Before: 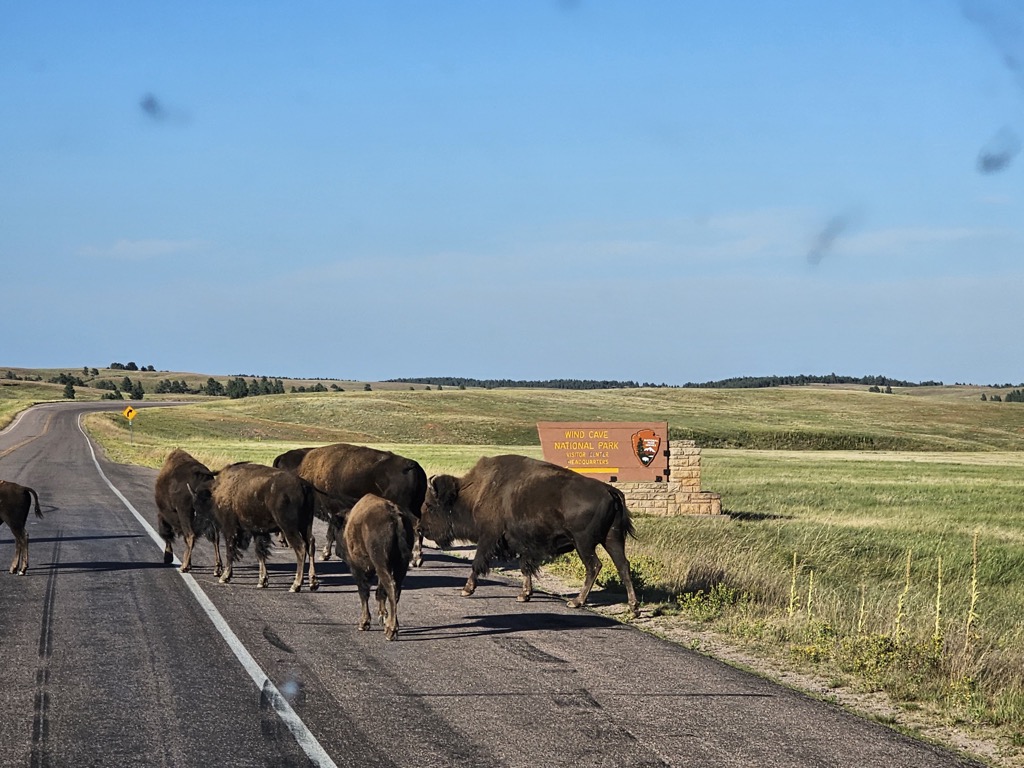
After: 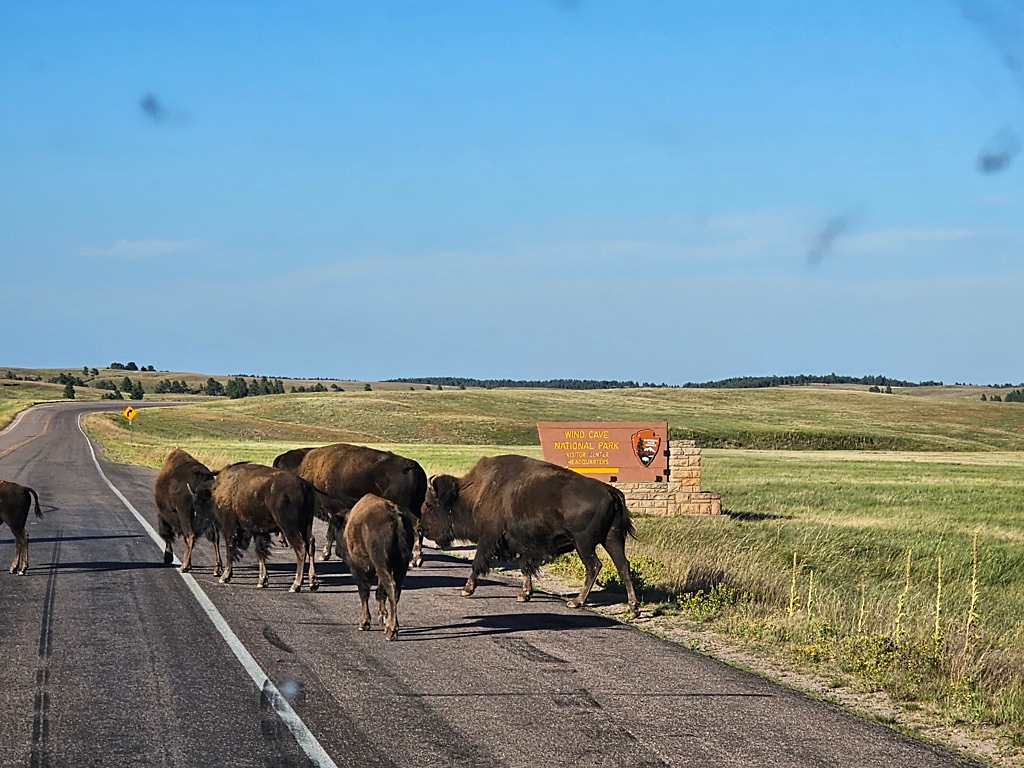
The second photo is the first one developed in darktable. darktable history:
sharpen: radius 1.44, amount 0.401, threshold 1.703
